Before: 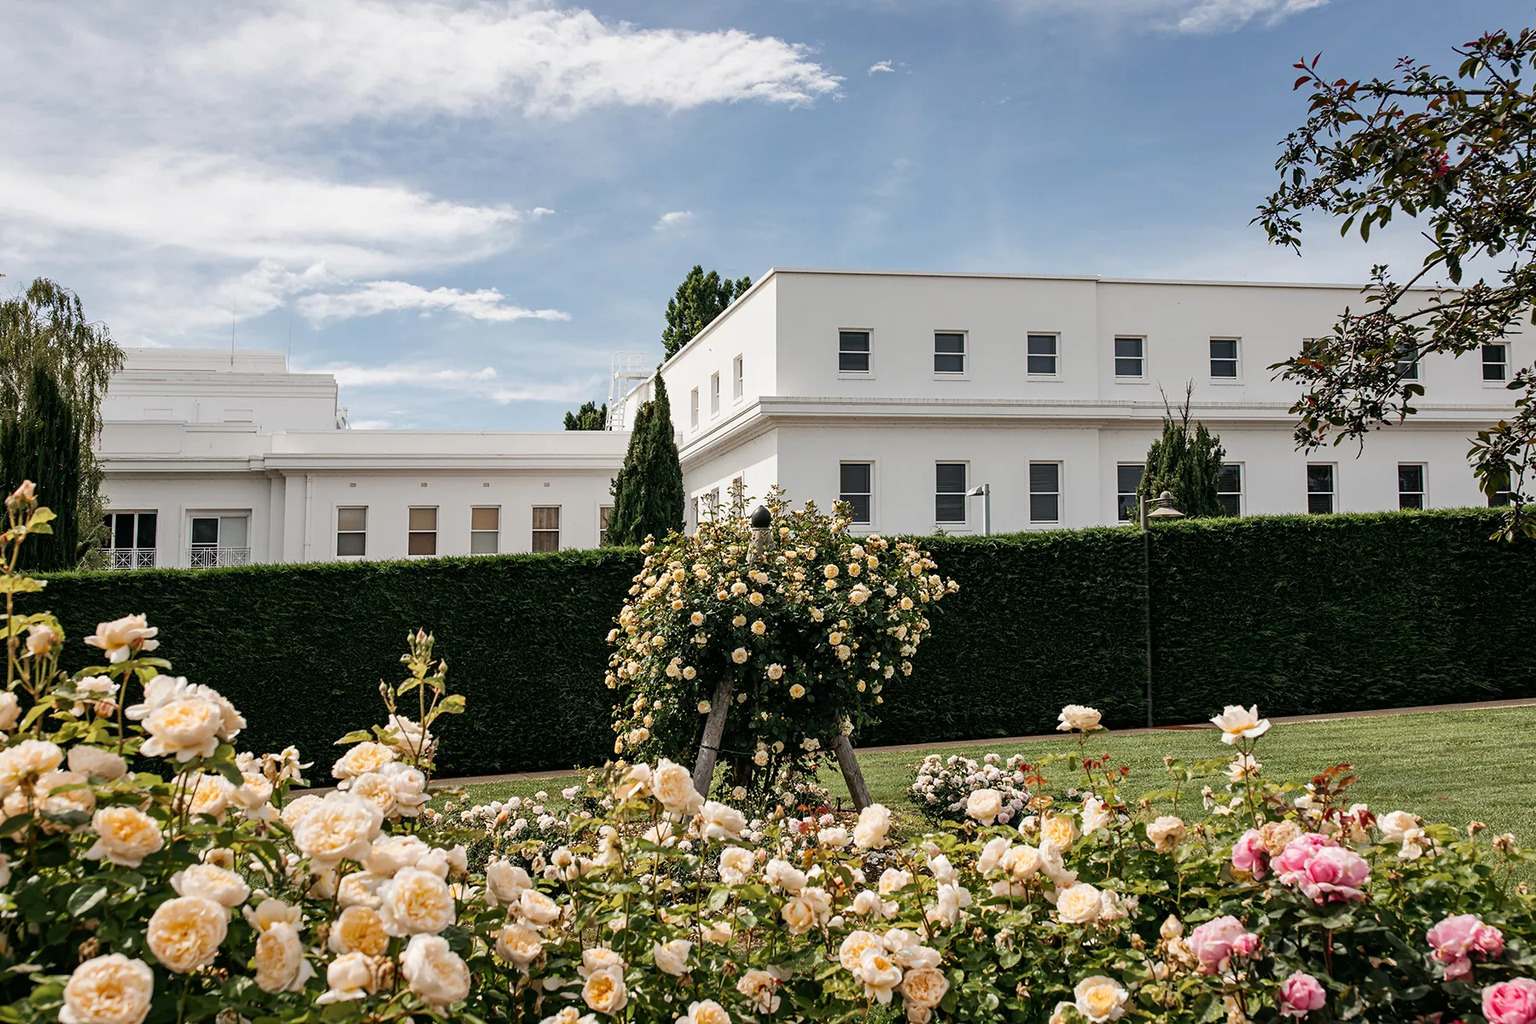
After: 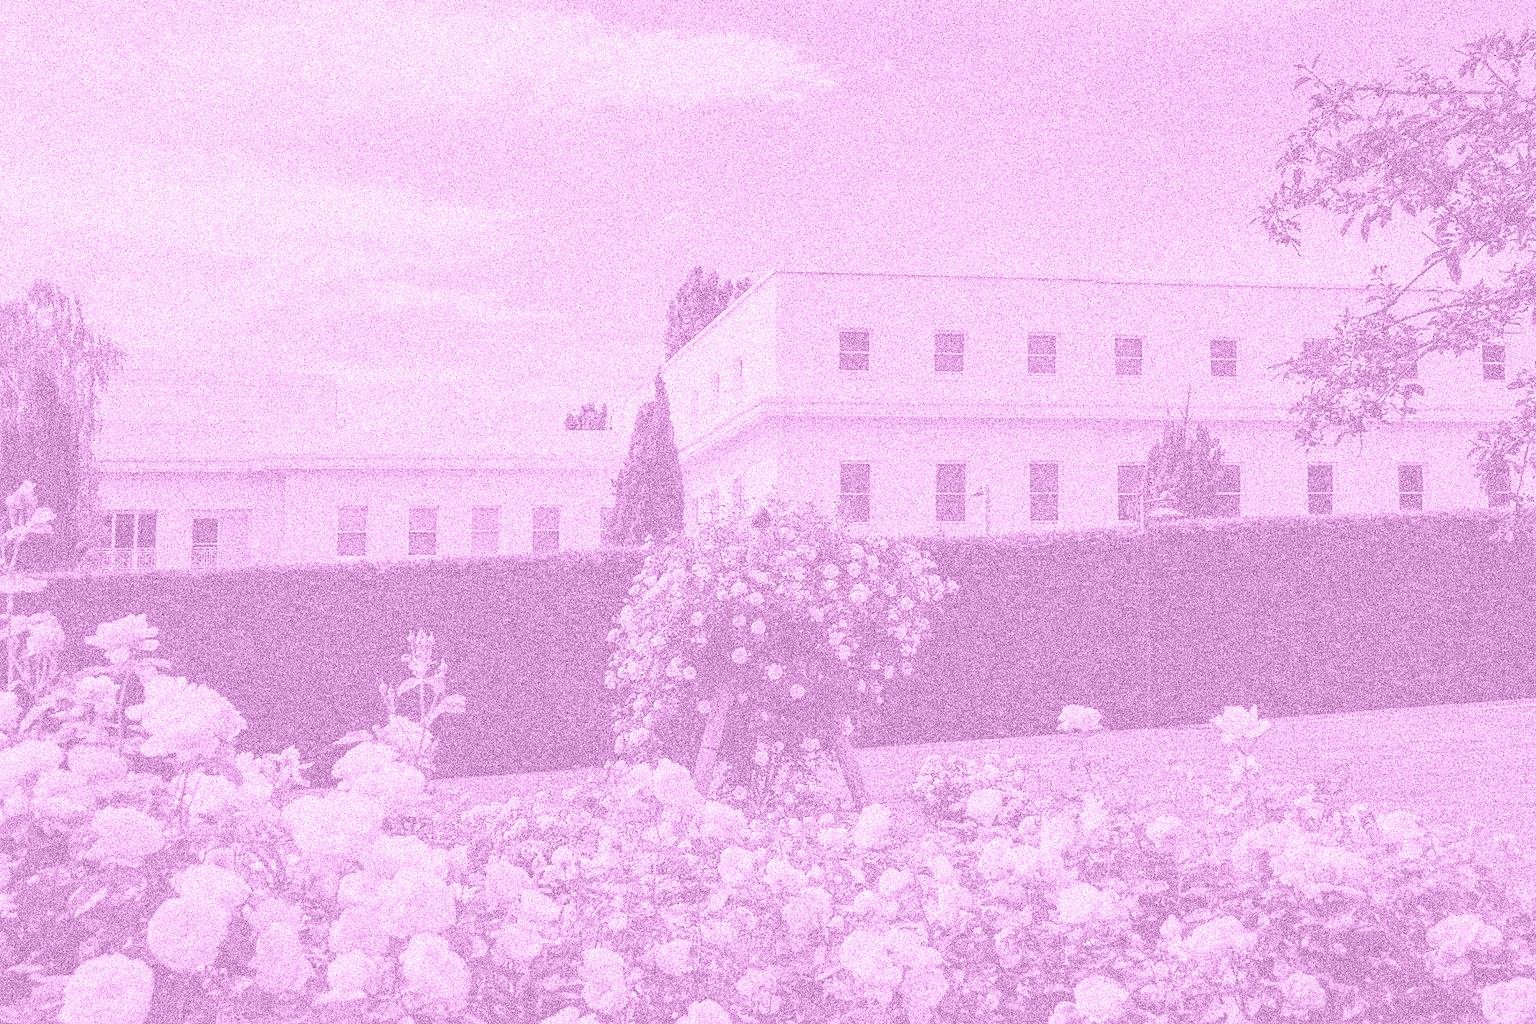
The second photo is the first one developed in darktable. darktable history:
colorize: hue 331.2°, saturation 75%, source mix 30.28%, lightness 70.52%, version 1
color correction: highlights a* -6.69, highlights b* 0.49
grain: coarseness 3.75 ISO, strength 100%, mid-tones bias 0%
rotate and perspective: automatic cropping original format, crop left 0, crop top 0
